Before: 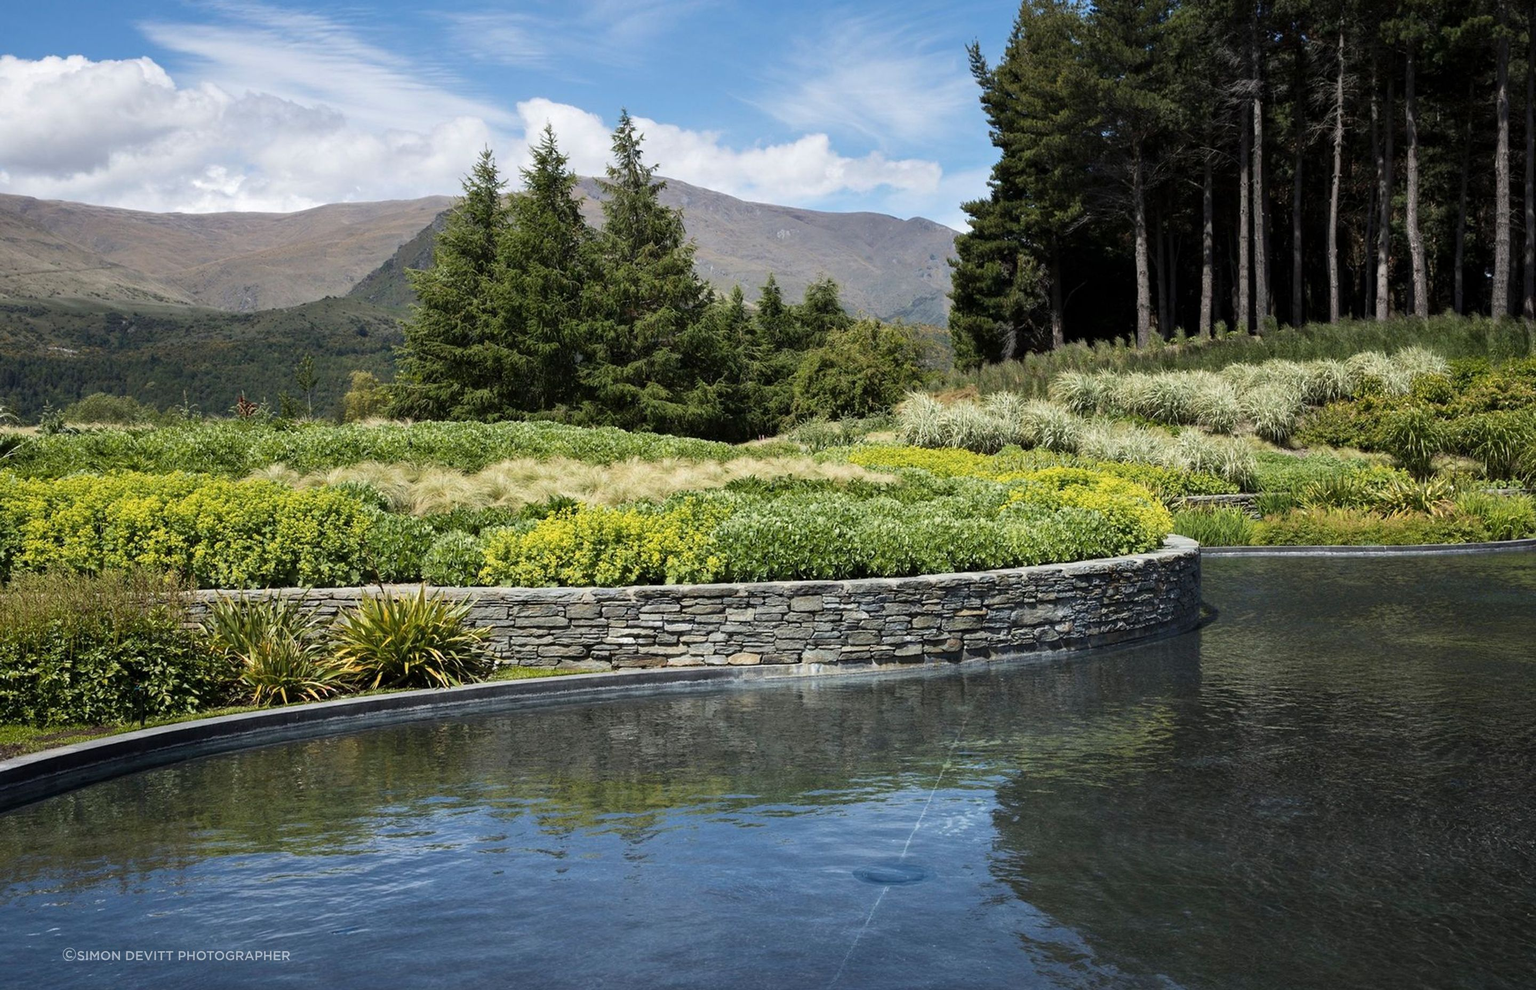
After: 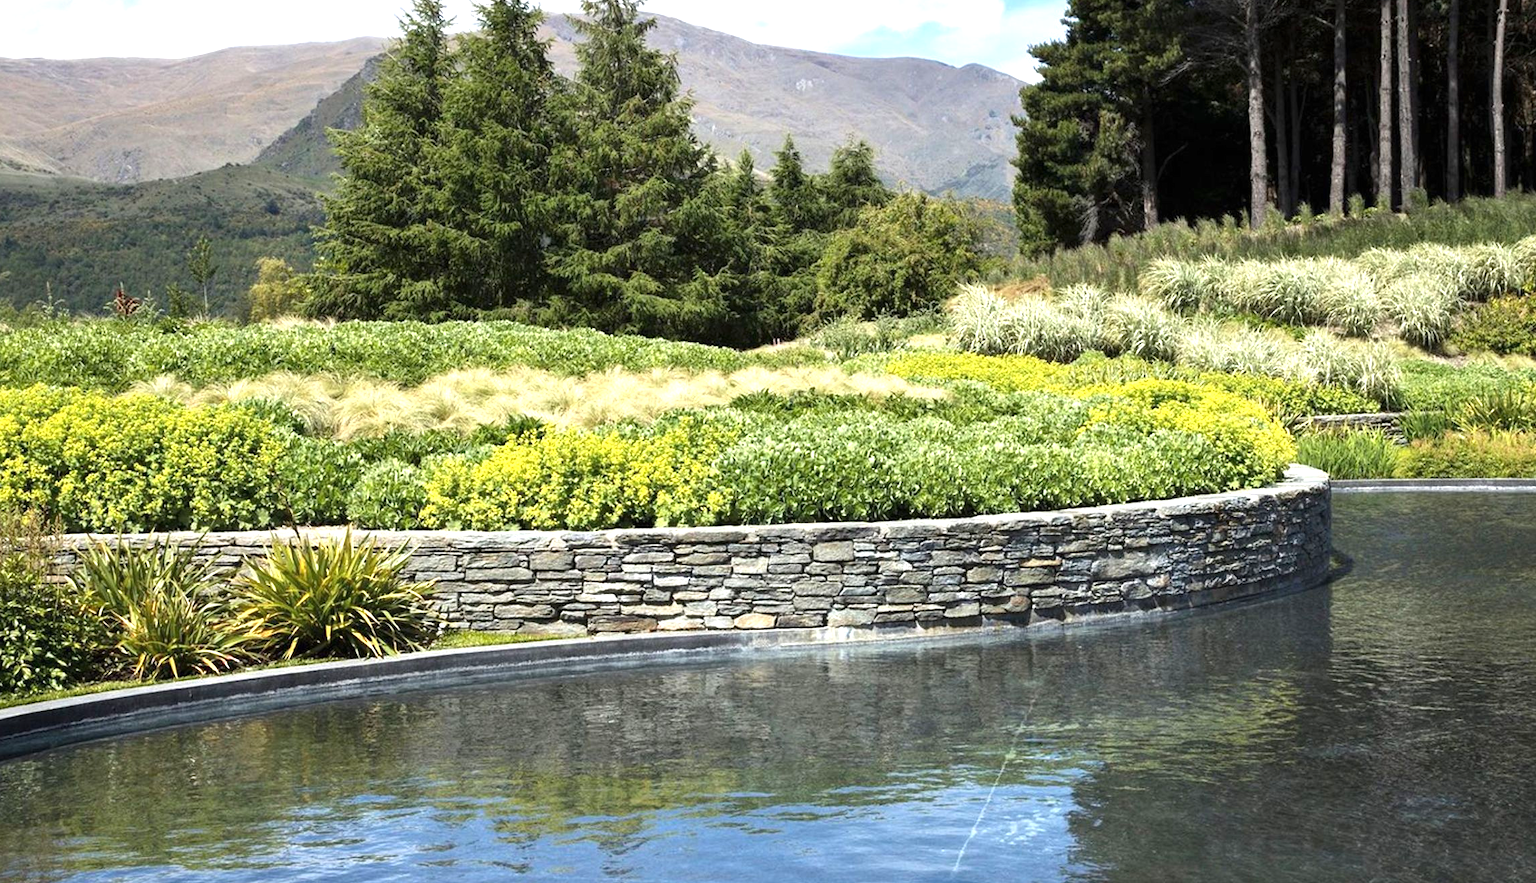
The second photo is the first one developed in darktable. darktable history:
crop: left 9.555%, top 16.918%, right 11.213%, bottom 12.367%
exposure: black level correction 0, exposure 0.889 EV, compensate highlight preservation false
